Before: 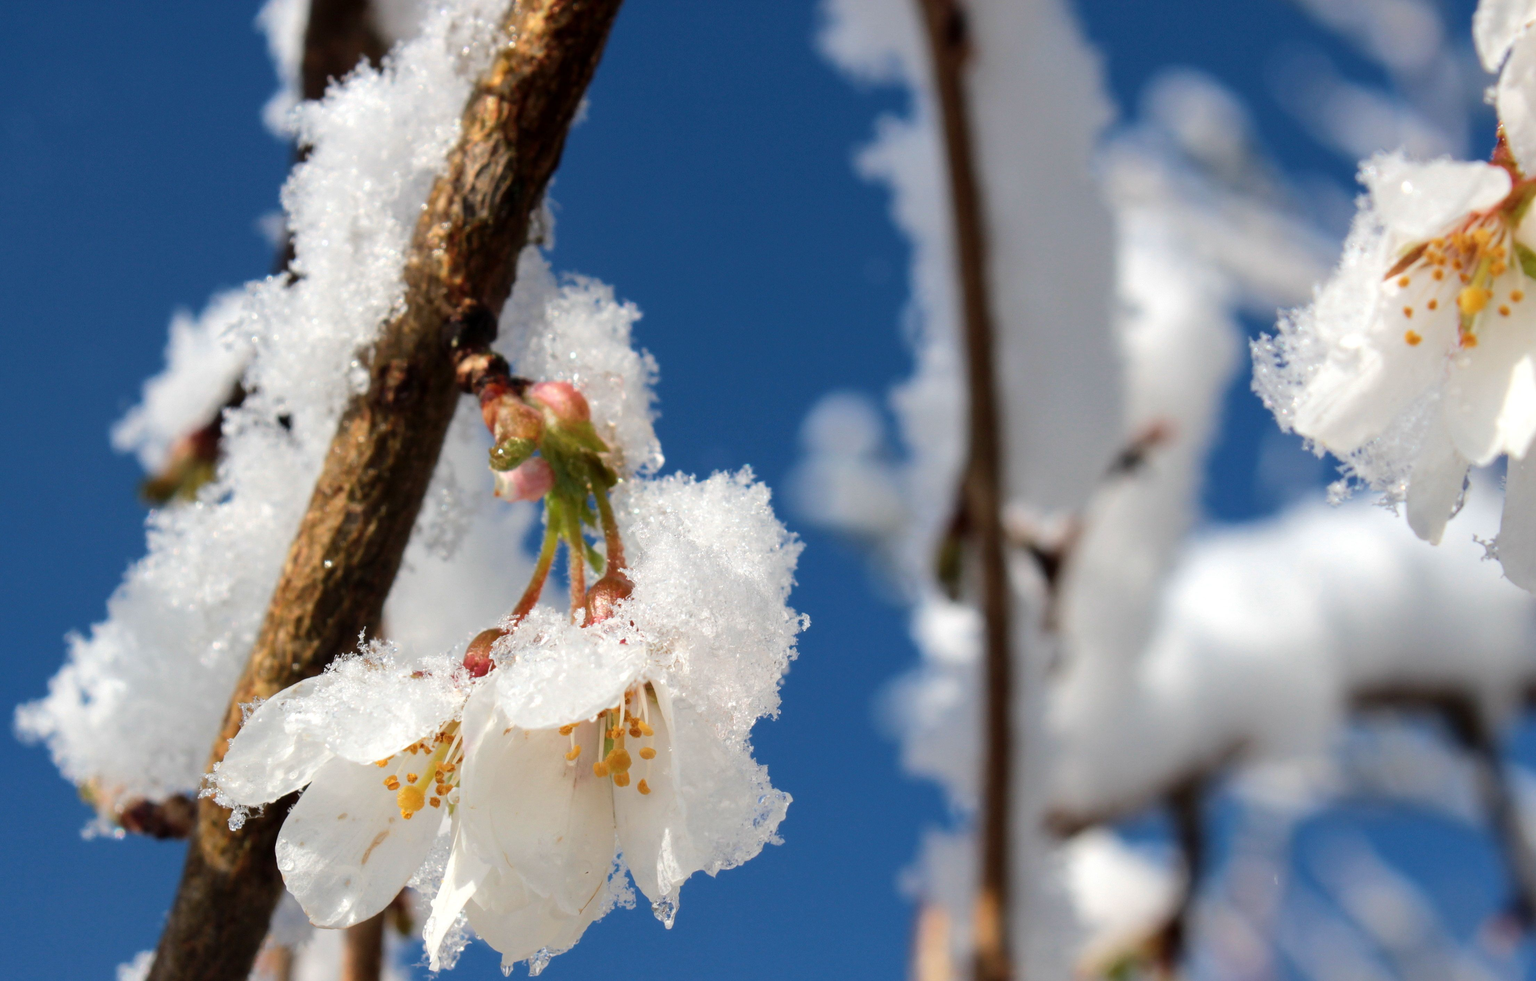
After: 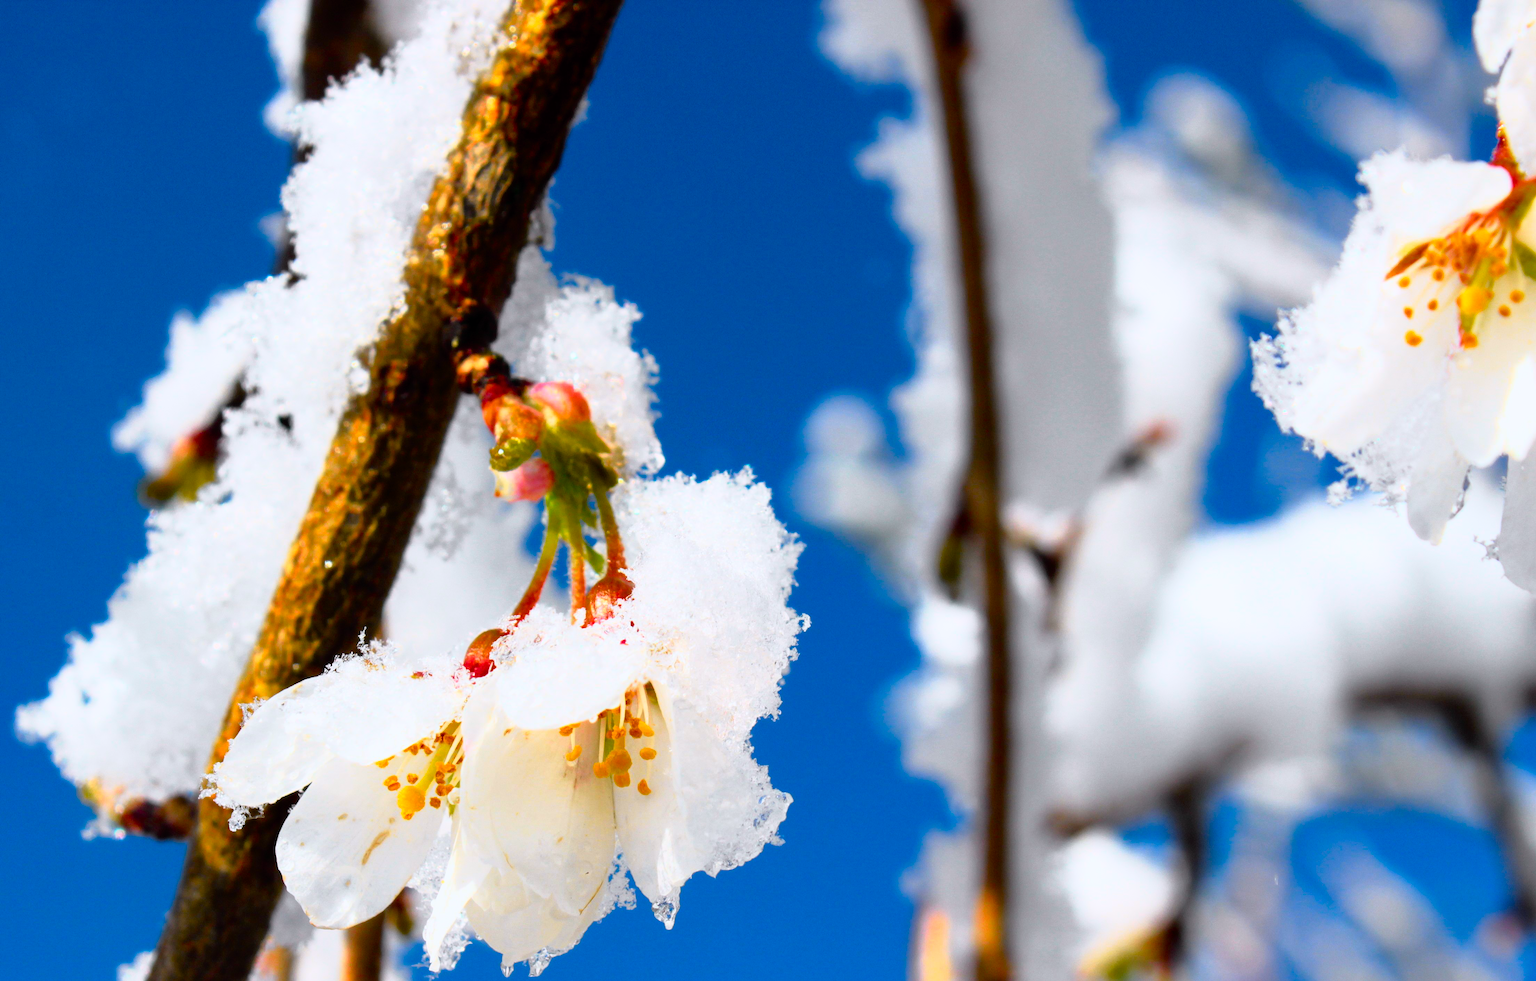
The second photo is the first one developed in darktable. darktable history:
tone curve: curves: ch0 [(0, 0) (0.062, 0.037) (0.142, 0.138) (0.359, 0.419) (0.469, 0.544) (0.634, 0.722) (0.839, 0.909) (0.998, 0.978)]; ch1 [(0, 0) (0.437, 0.408) (0.472, 0.47) (0.502, 0.503) (0.527, 0.523) (0.559, 0.573) (0.608, 0.665) (0.669, 0.748) (0.859, 0.899) (1, 1)]; ch2 [(0, 0) (0.33, 0.301) (0.421, 0.443) (0.473, 0.498) (0.502, 0.5) (0.535, 0.531) (0.575, 0.603) (0.608, 0.667) (1, 1)], color space Lab, independent channels, preserve colors none
color balance rgb: linear chroma grading › global chroma 15%, perceptual saturation grading › global saturation 30%
color correction: highlights a* -0.137, highlights b* -5.91, shadows a* -0.137, shadows b* -0.137
base curve: curves: ch0 [(0, 0) (0.257, 0.25) (0.482, 0.586) (0.757, 0.871) (1, 1)]
